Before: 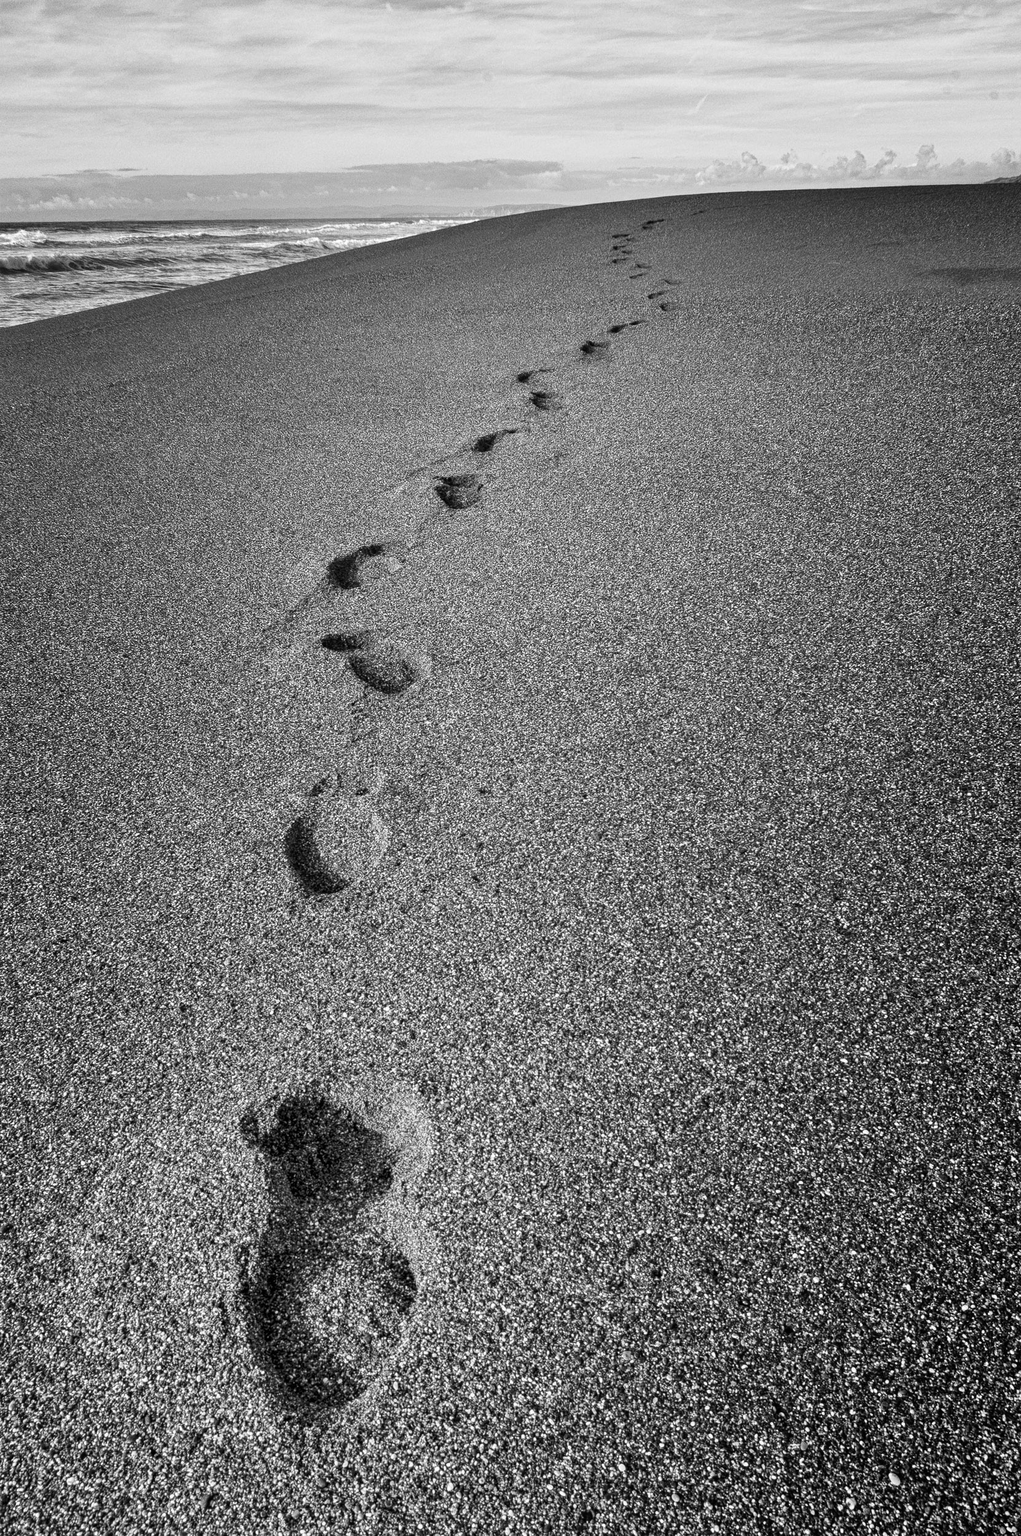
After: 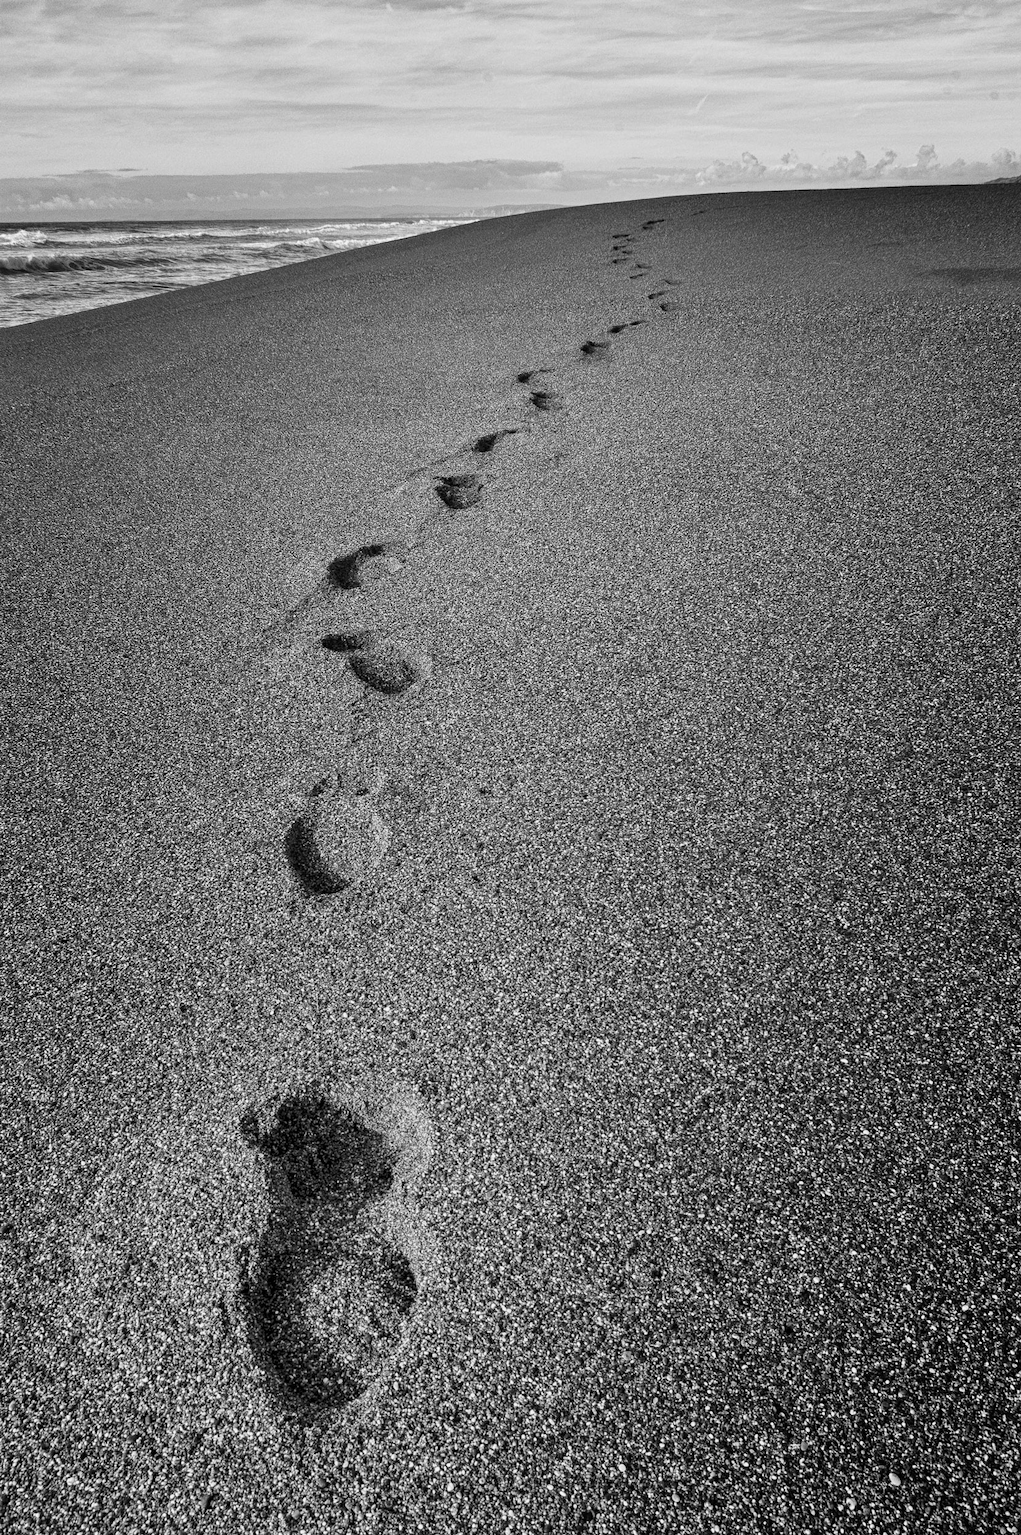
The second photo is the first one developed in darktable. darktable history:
exposure: exposure -0.146 EV, compensate highlight preservation false
